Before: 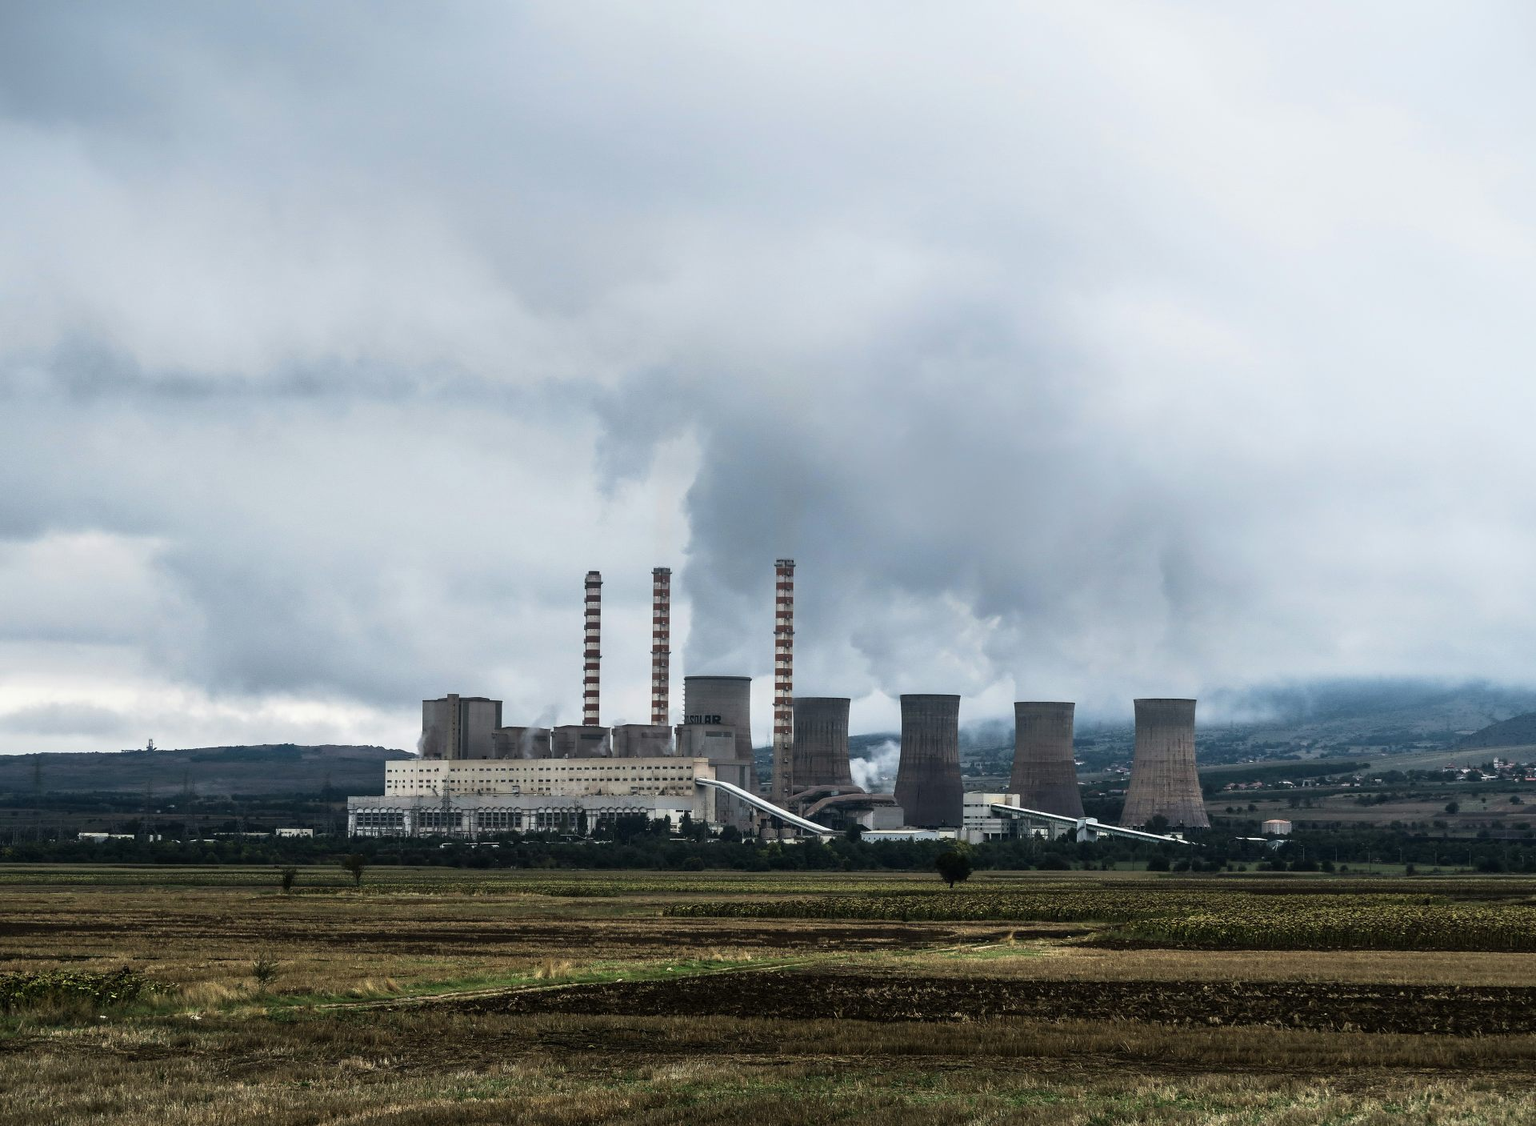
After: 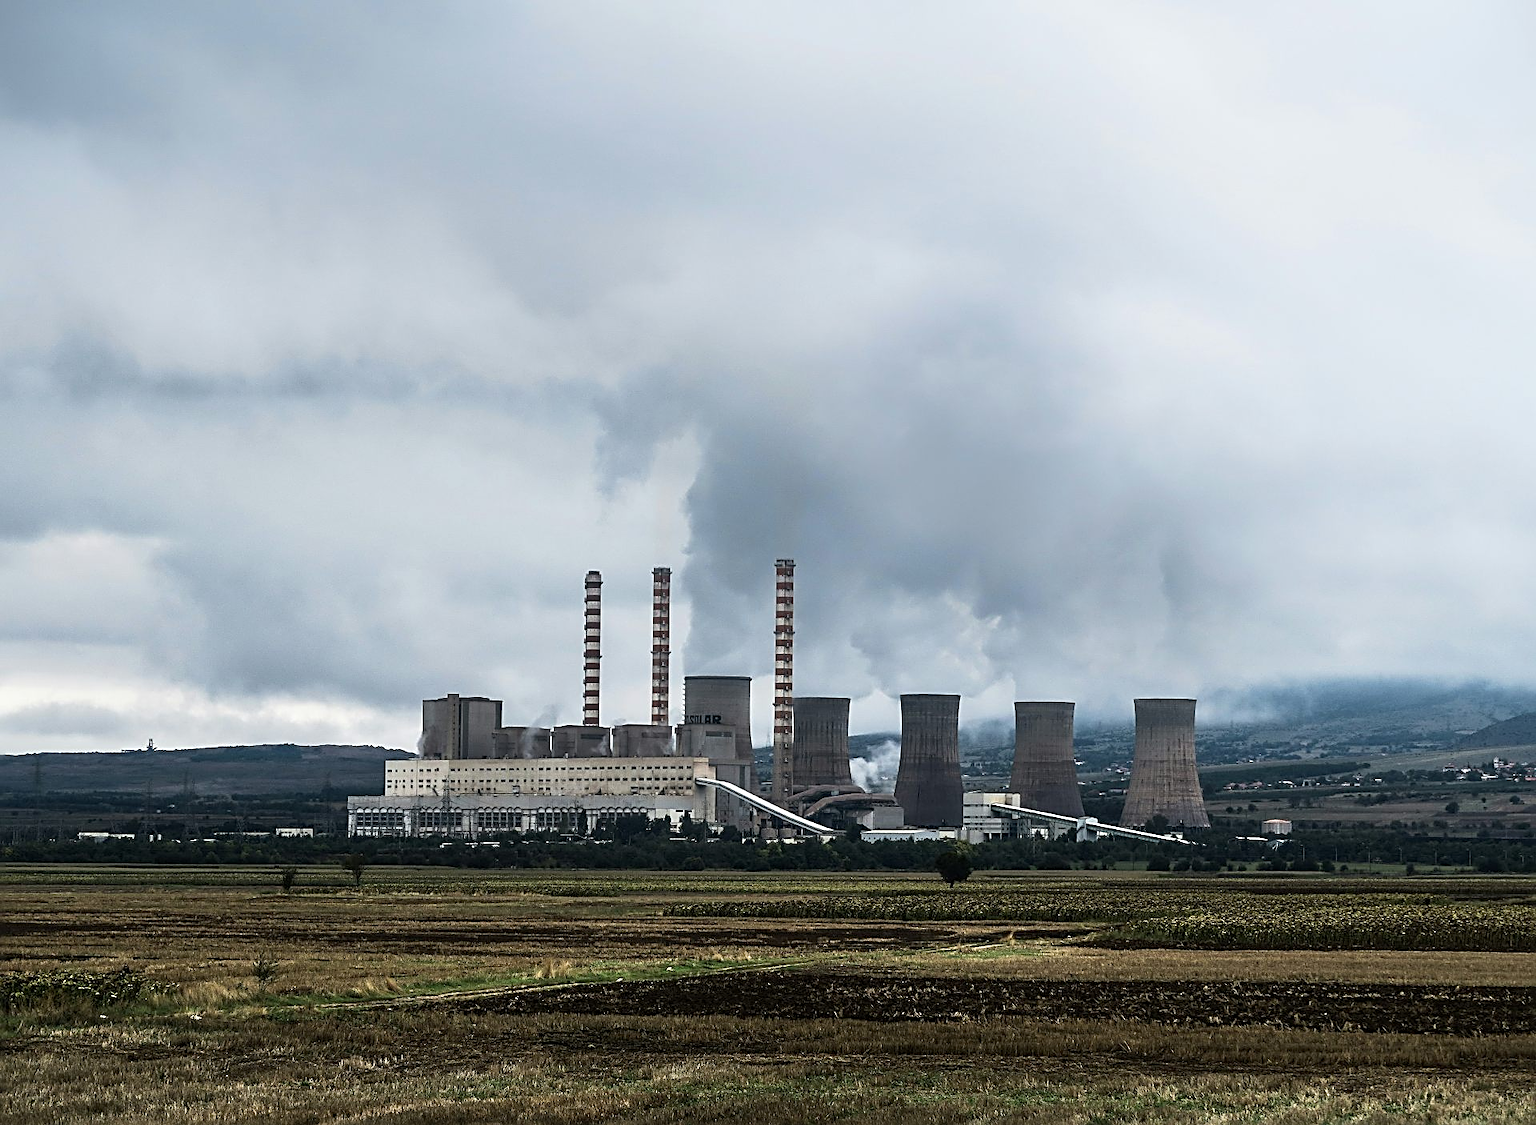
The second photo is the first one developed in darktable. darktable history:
sharpen: radius 2.592, amount 0.701
